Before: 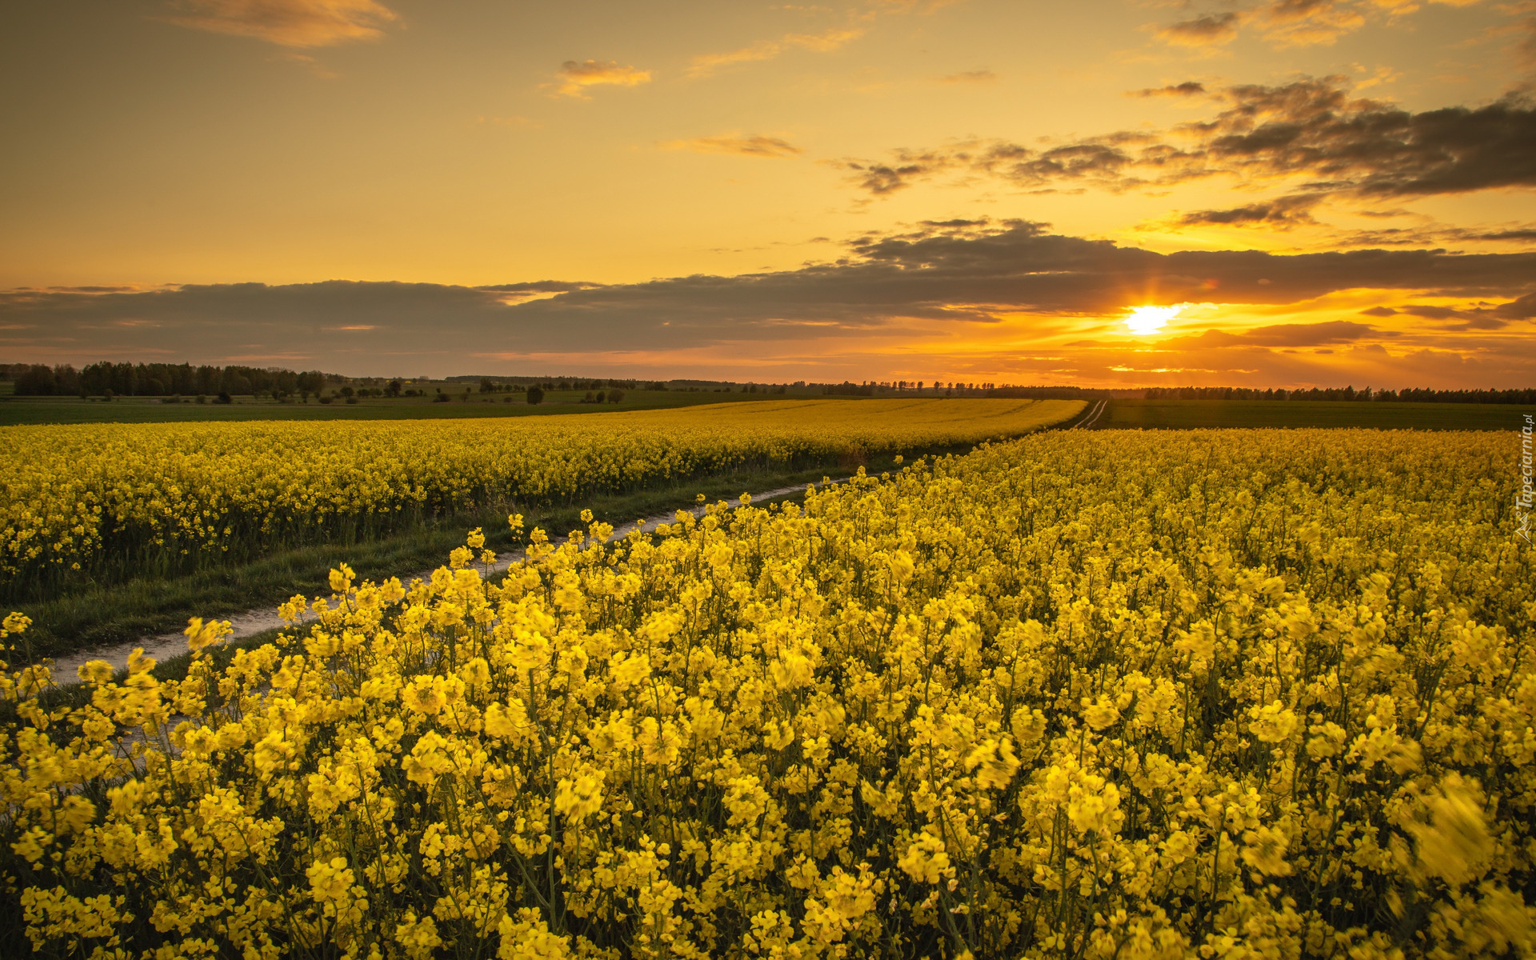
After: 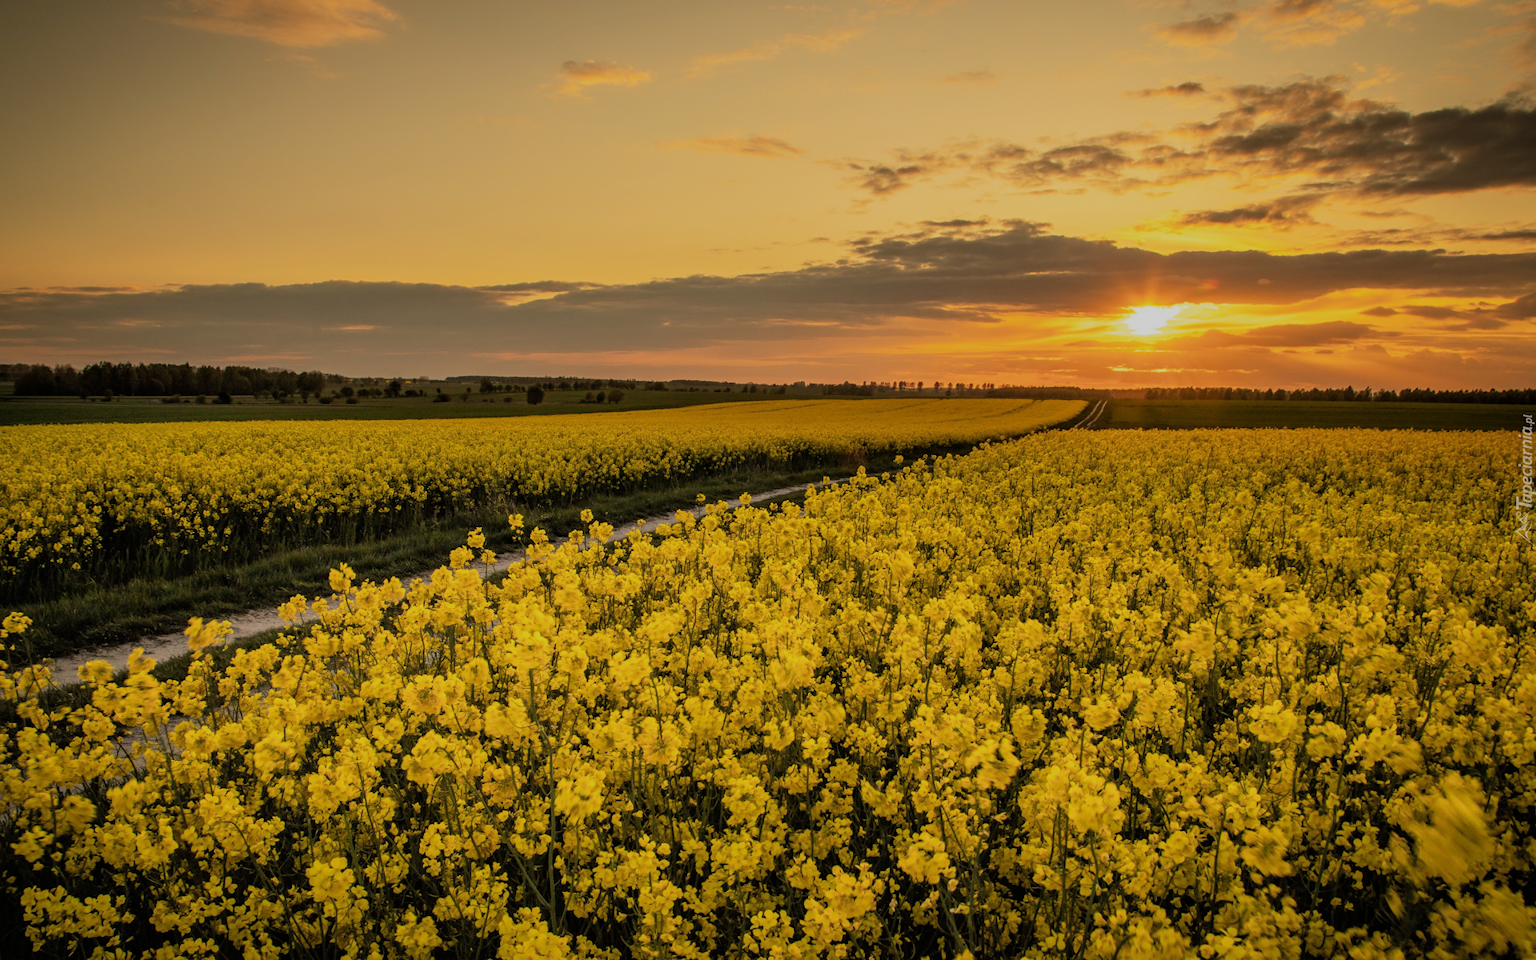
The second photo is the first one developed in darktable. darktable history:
exposure: compensate exposure bias true, compensate highlight preservation false
filmic rgb: black relative exposure -7.17 EV, white relative exposure 5.38 EV, hardness 3.02
